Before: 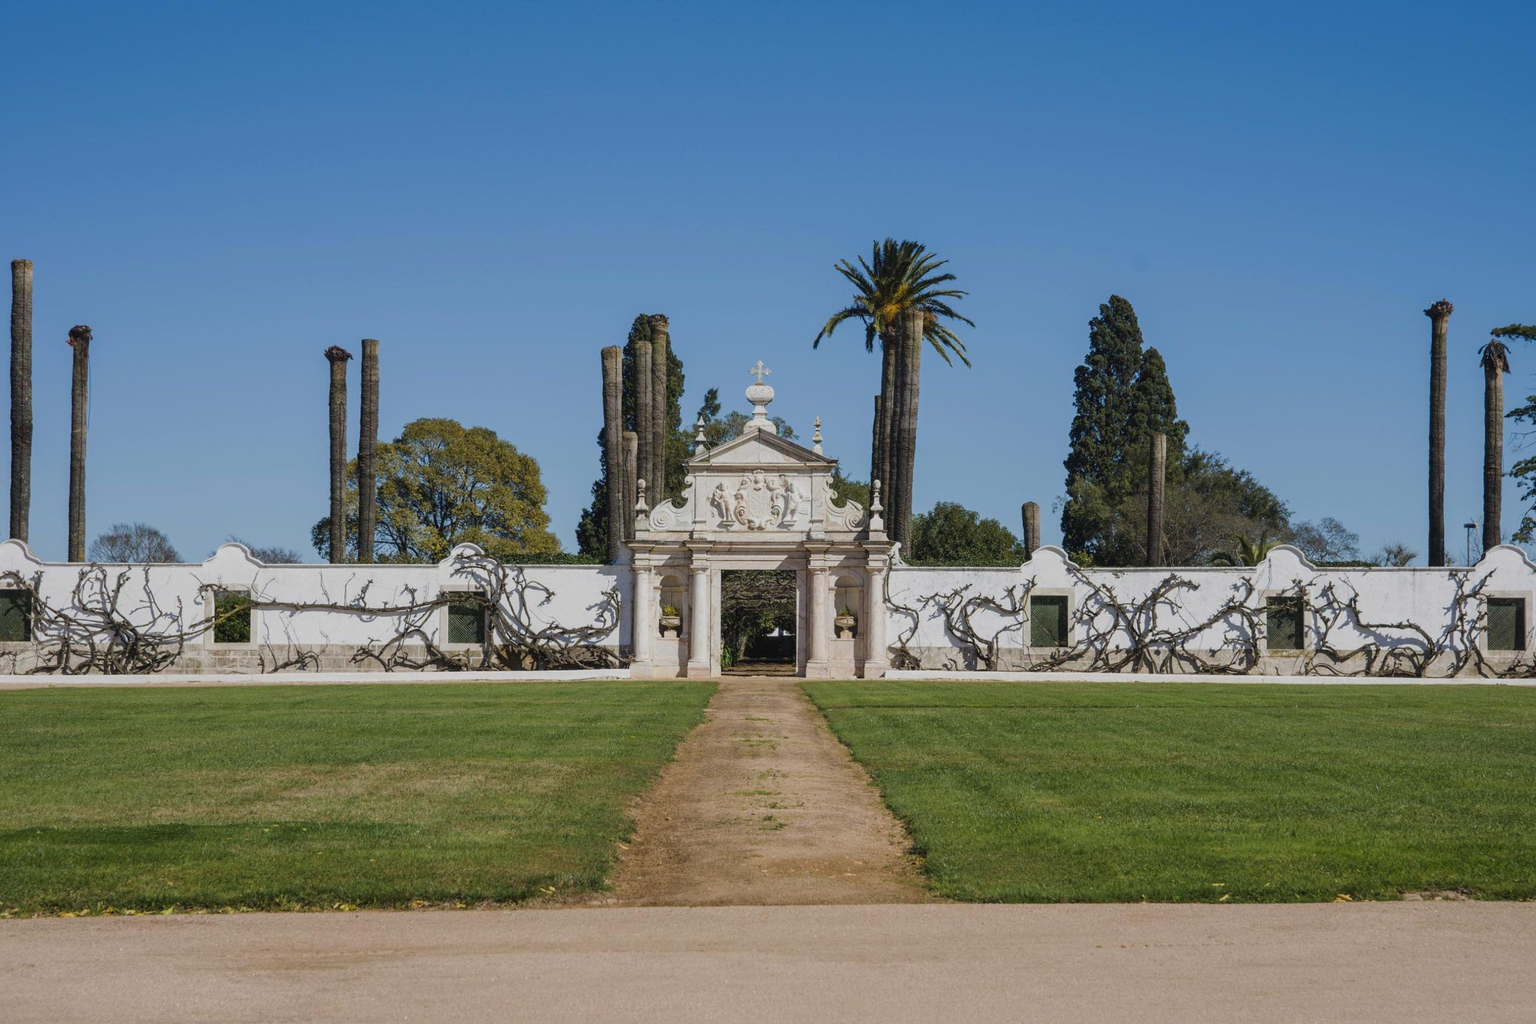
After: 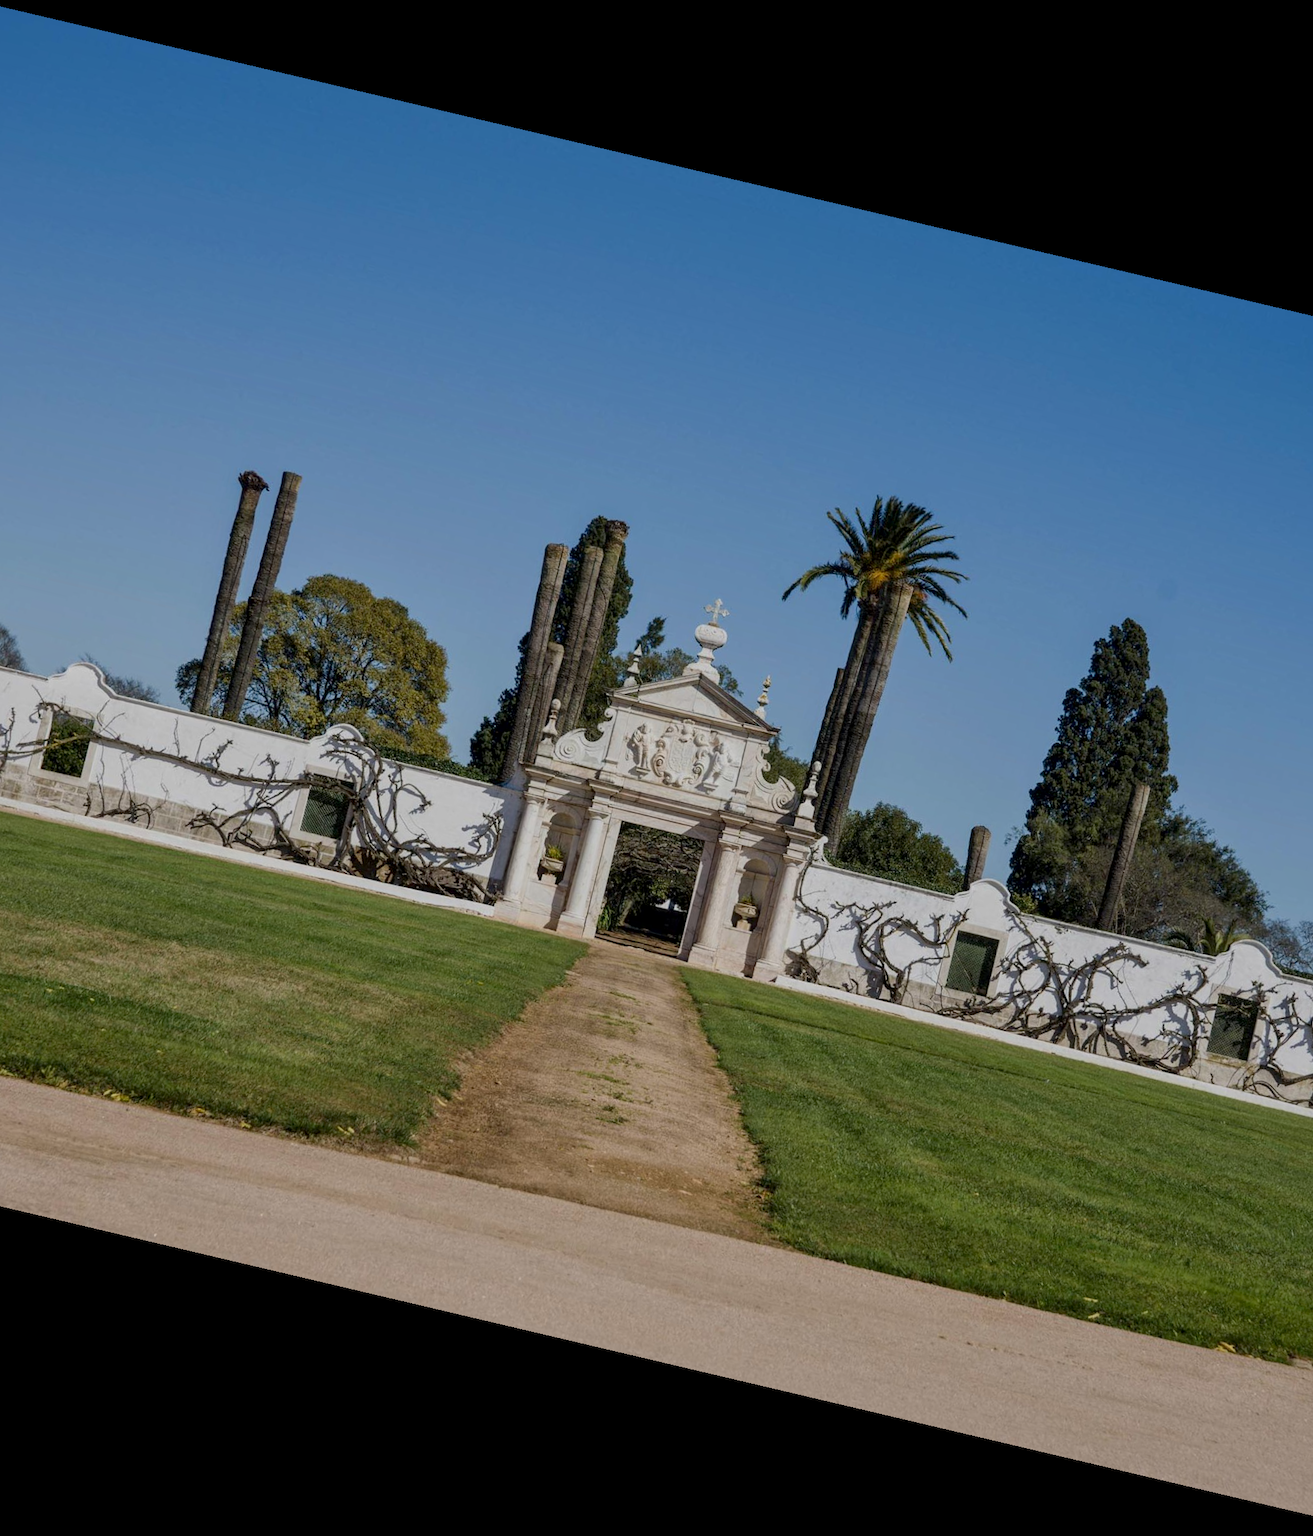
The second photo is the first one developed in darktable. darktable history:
local contrast: mode bilateral grid, contrast 20, coarseness 50, detail 120%, midtone range 0.2
crop and rotate: left 15.055%, right 18.278%
exposure: black level correction 0.006, exposure -0.226 EV, compensate highlight preservation false
rotate and perspective: rotation 13.27°, automatic cropping off
